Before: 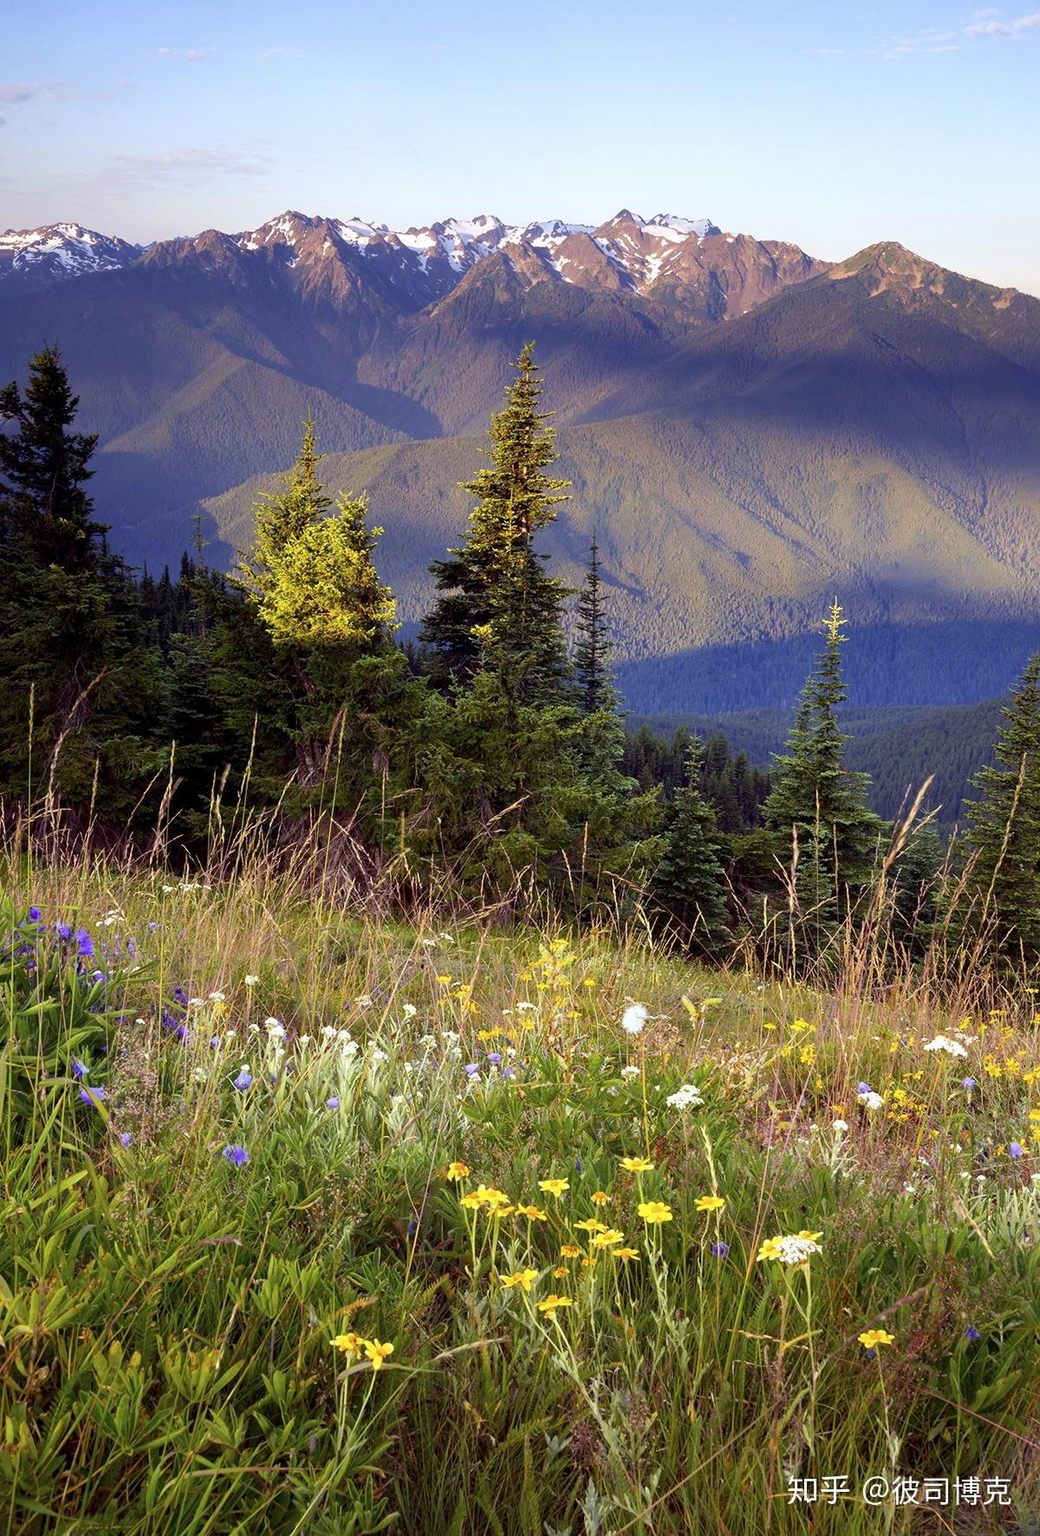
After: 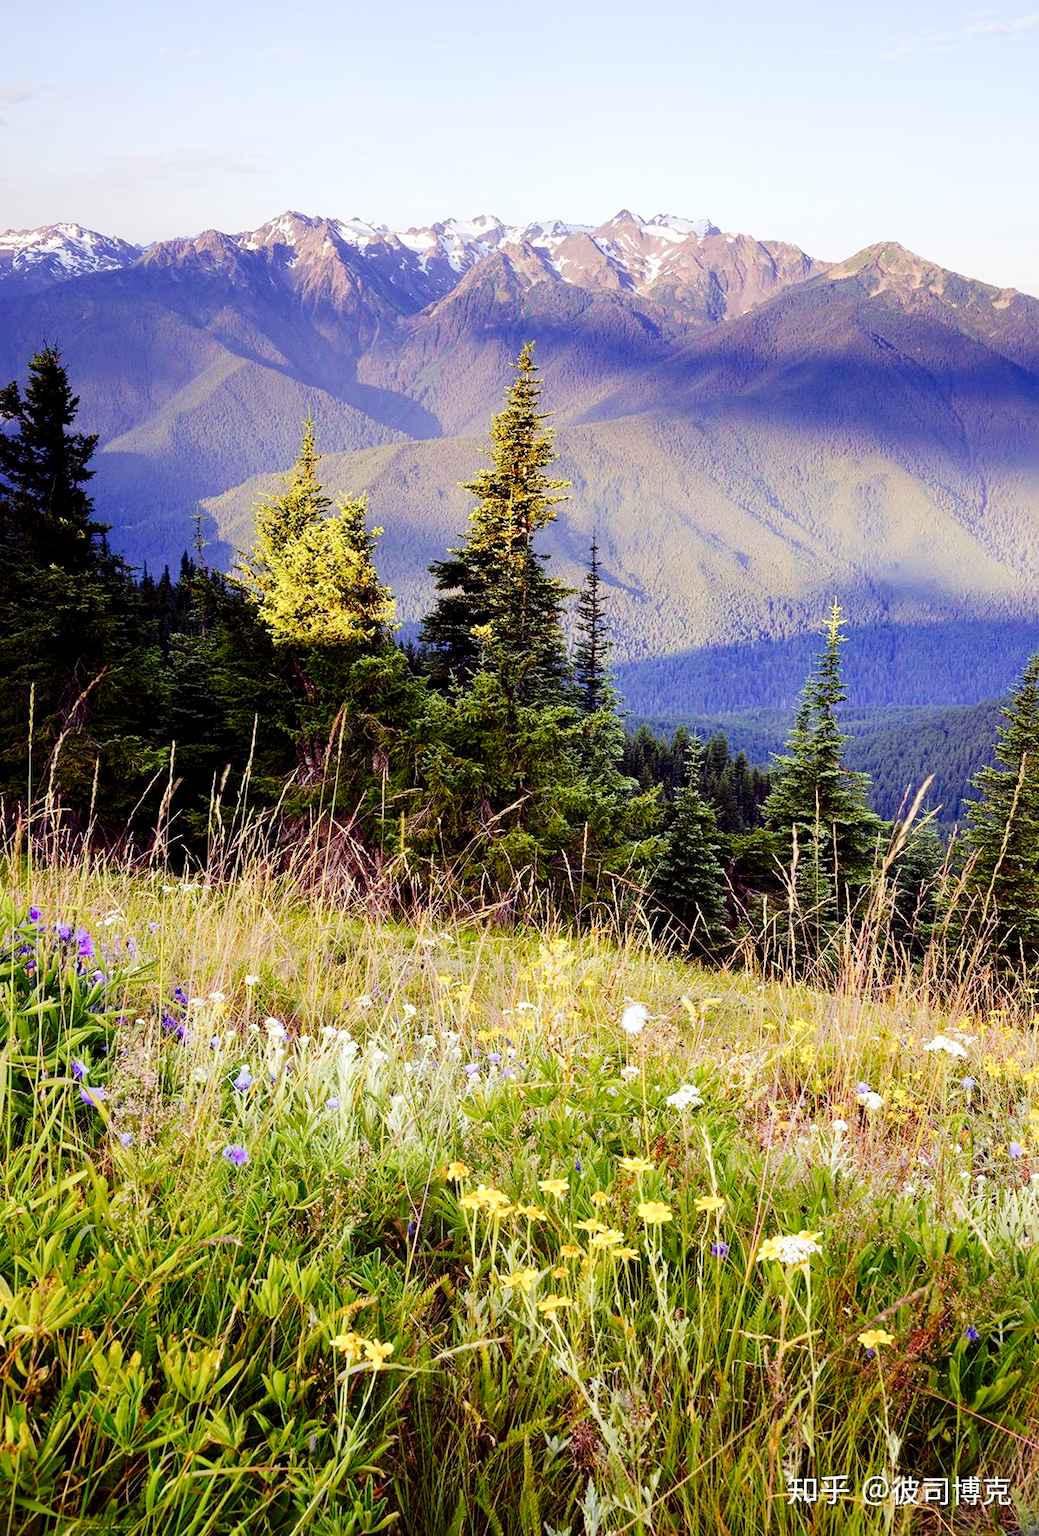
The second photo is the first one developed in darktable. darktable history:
tone curve: curves: ch0 [(0, 0) (0.004, 0) (0.133, 0.071) (0.341, 0.453) (0.839, 0.922) (1, 1)], preserve colors none
